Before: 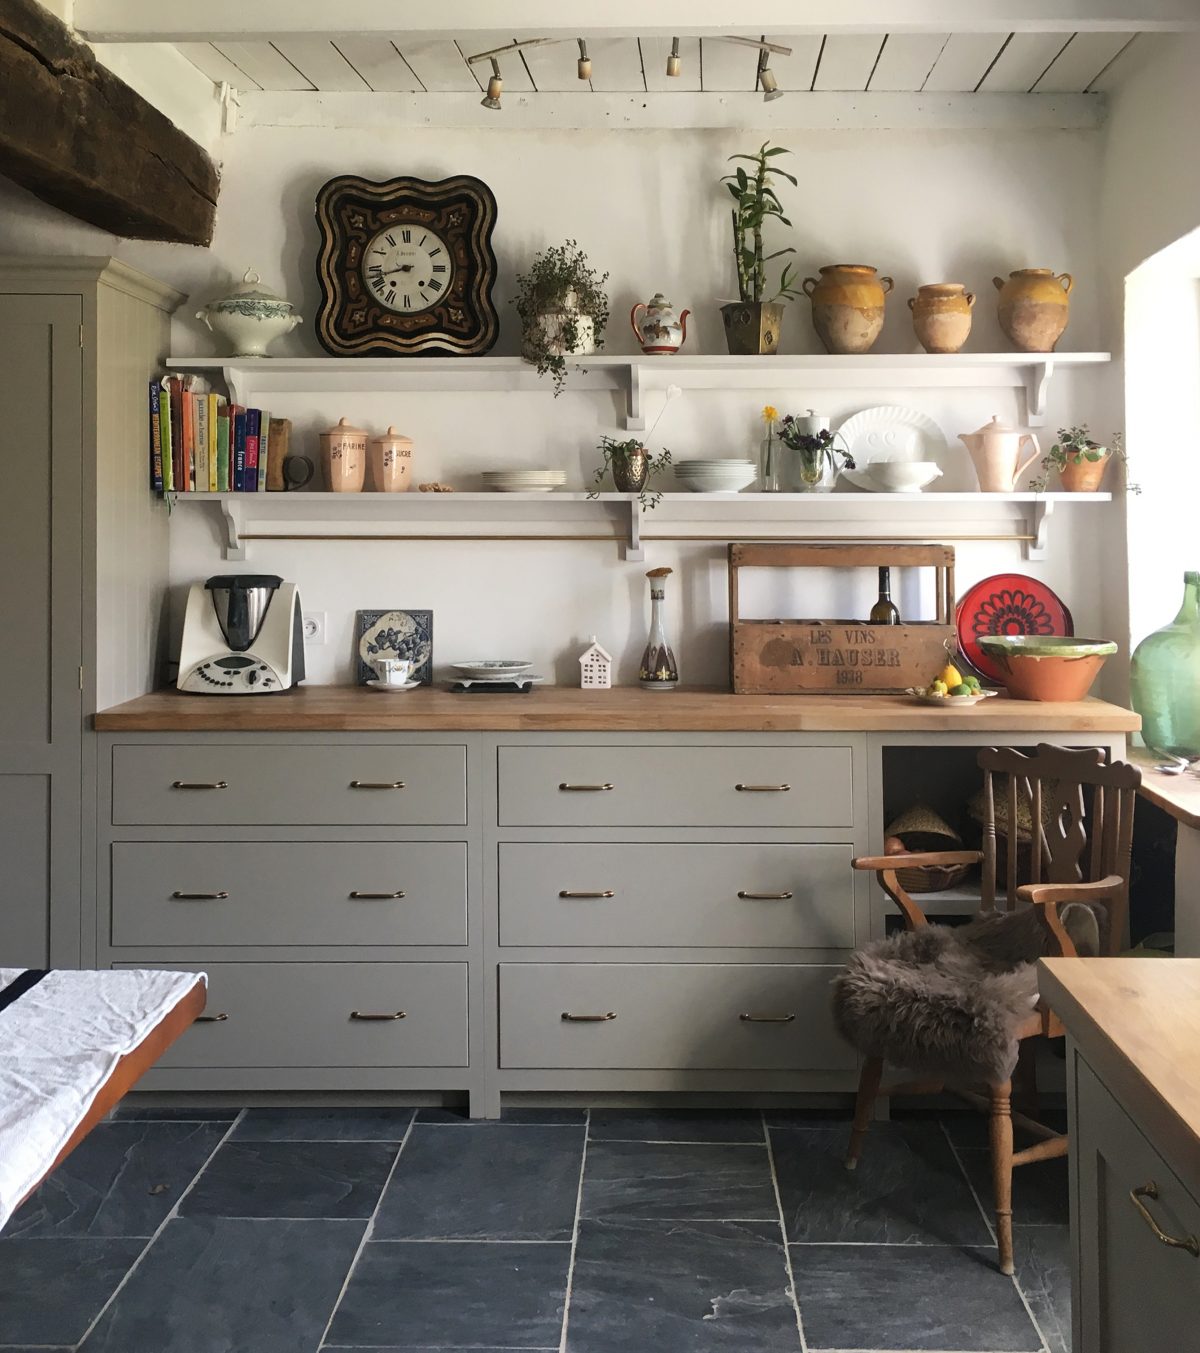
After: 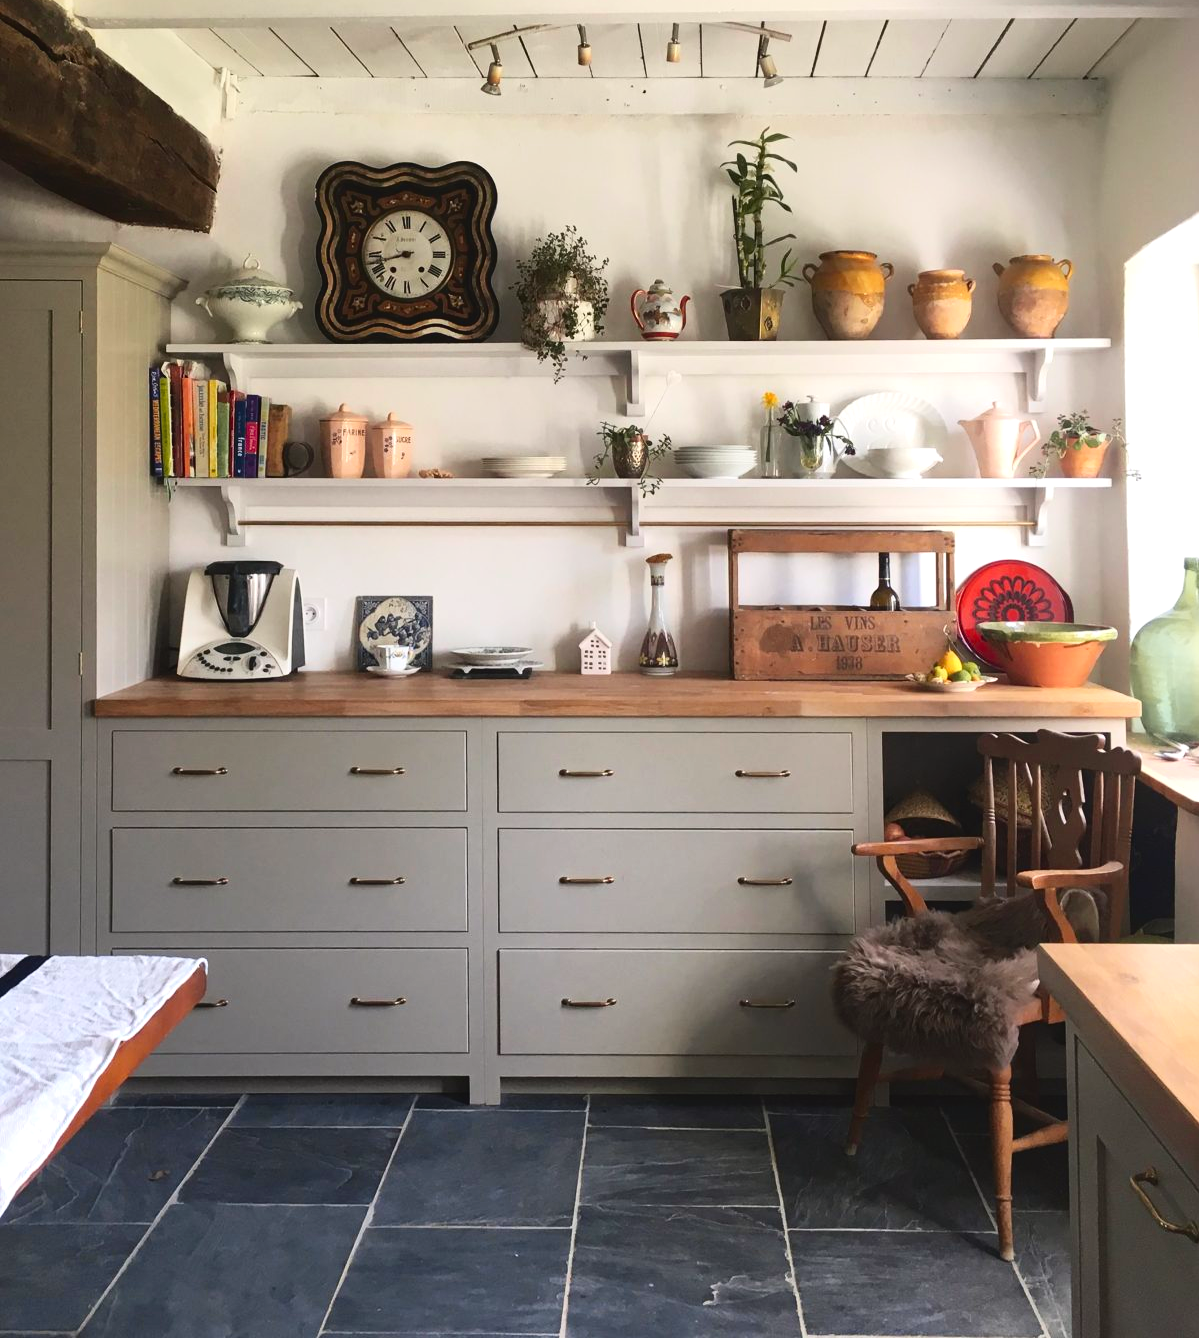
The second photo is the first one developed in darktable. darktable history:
tone curve: curves: ch0 [(0, 0.036) (0.119, 0.115) (0.461, 0.479) (0.715, 0.767) (0.817, 0.865) (1, 0.998)]; ch1 [(0, 0) (0.377, 0.416) (0.44, 0.461) (0.487, 0.49) (0.514, 0.525) (0.538, 0.561) (0.67, 0.713) (1, 1)]; ch2 [(0, 0) (0.38, 0.405) (0.463, 0.445) (0.492, 0.486) (0.529, 0.533) (0.578, 0.59) (0.653, 0.698) (1, 1)], color space Lab, independent channels, preserve colors none
crop: top 1.049%, right 0.001%
exposure: exposure 0.15 EV, compensate highlight preservation false
